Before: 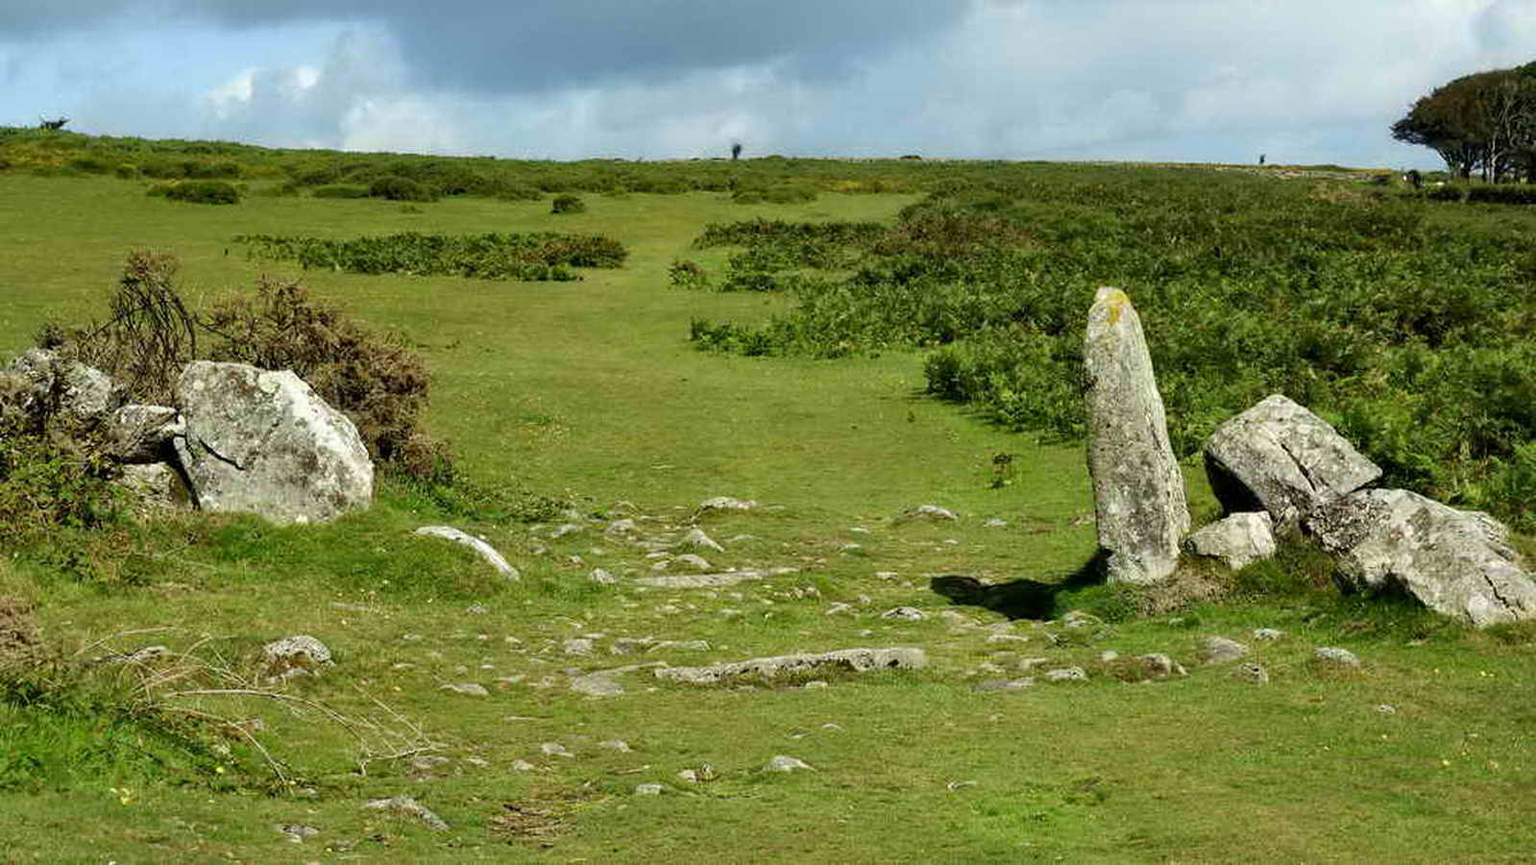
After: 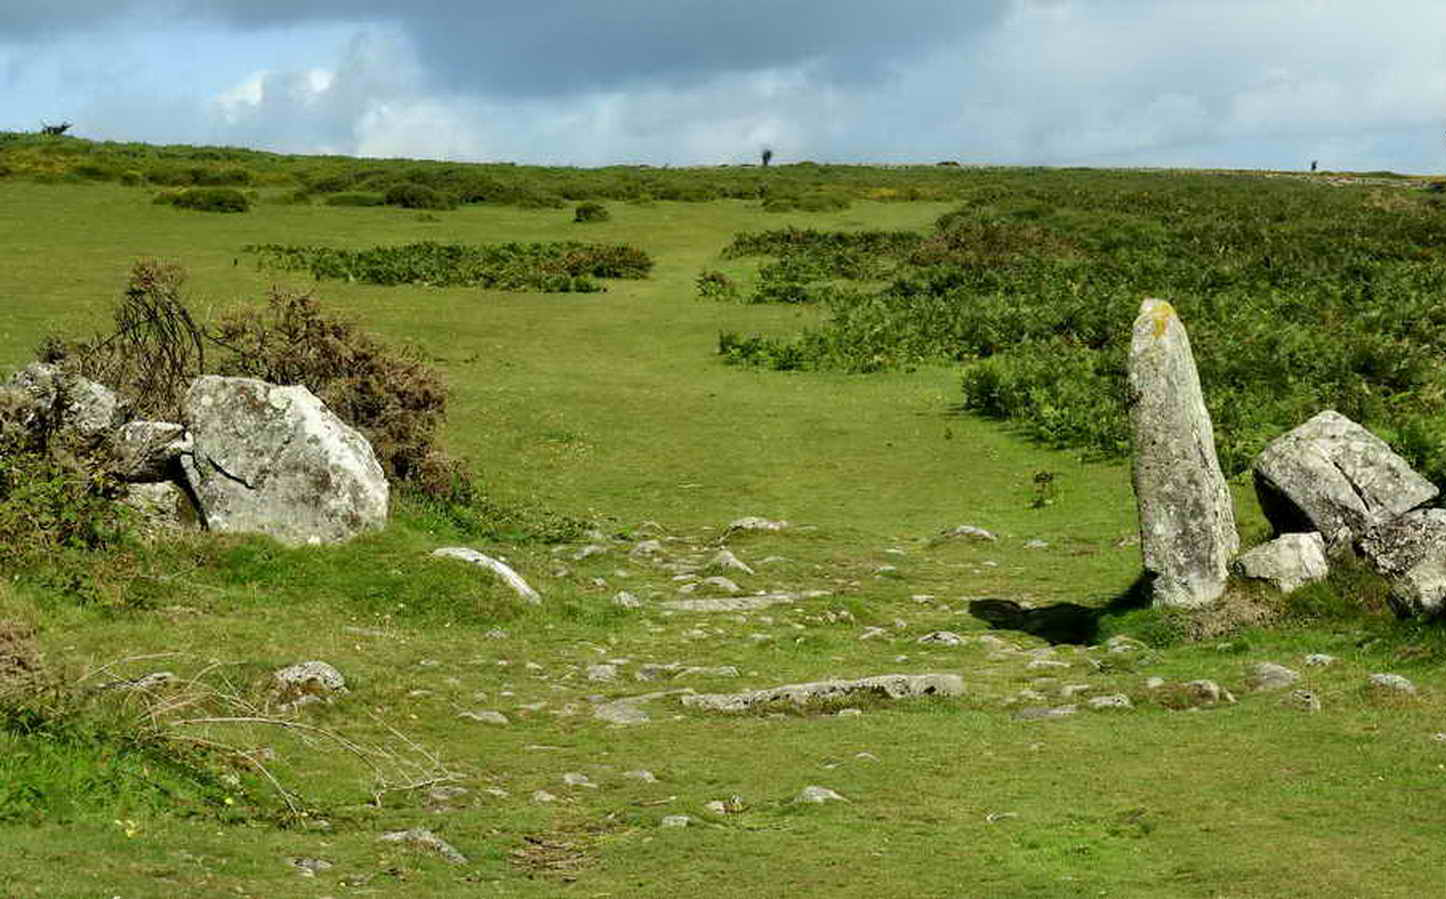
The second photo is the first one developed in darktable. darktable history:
crop: right 9.509%, bottom 0.031%
